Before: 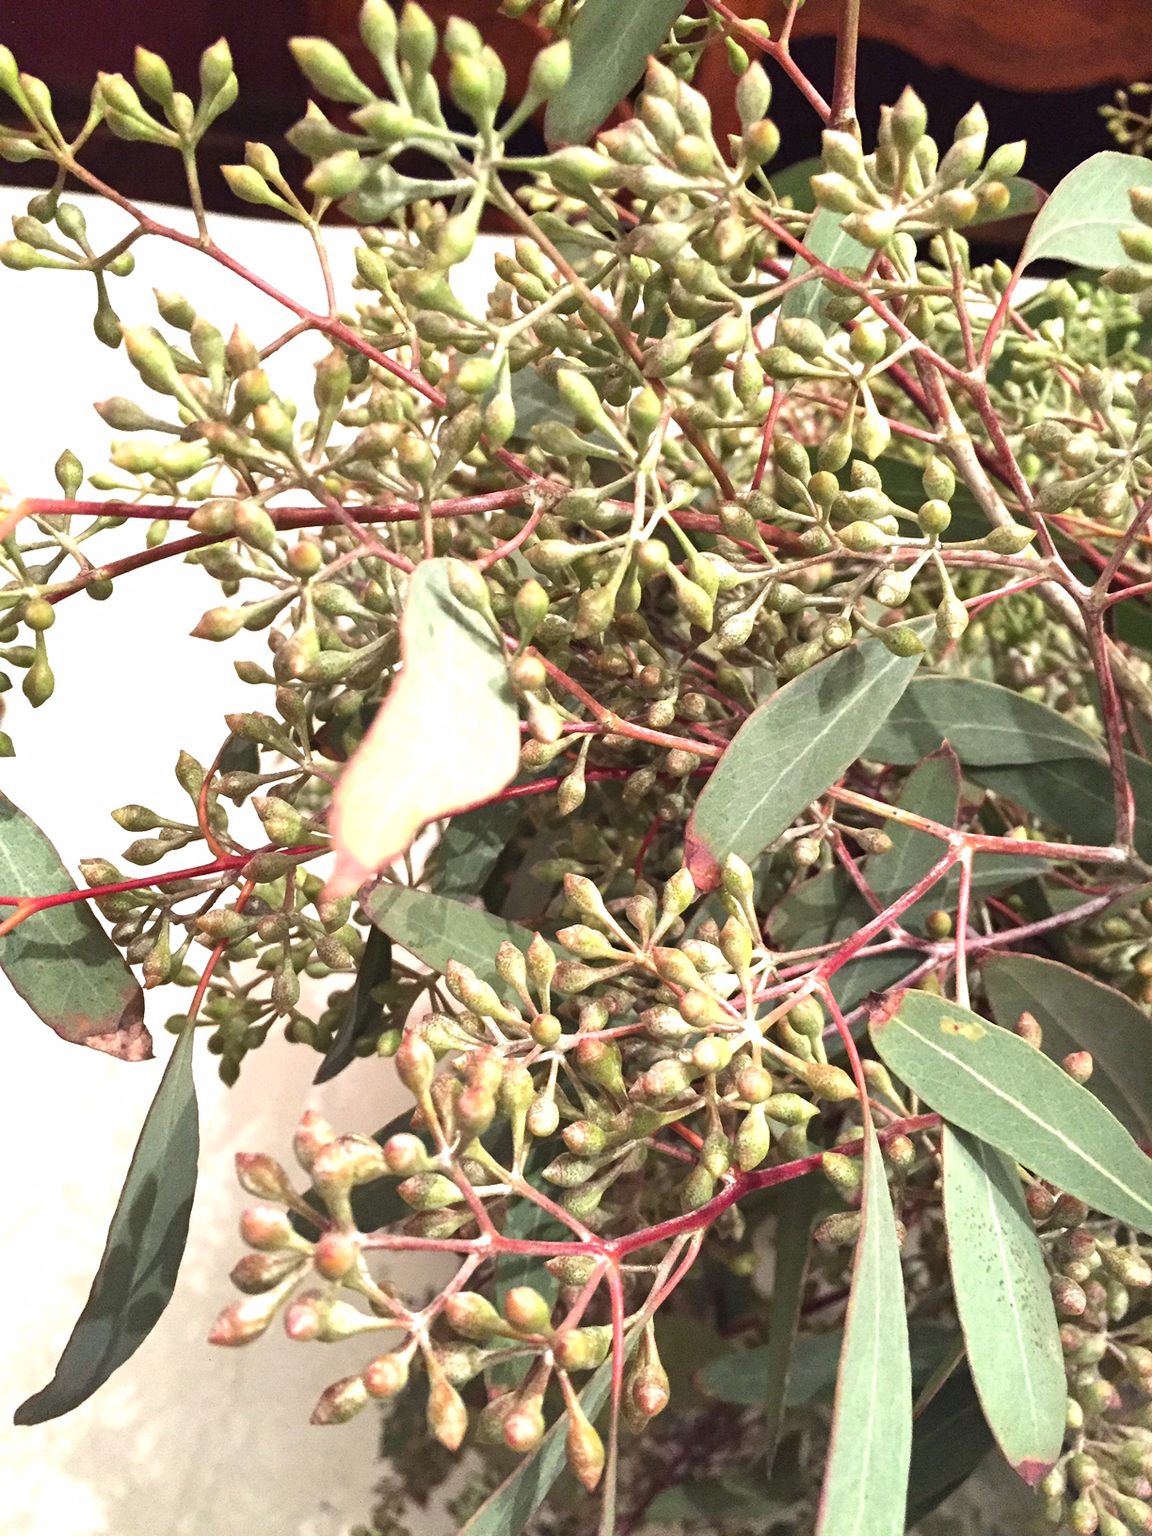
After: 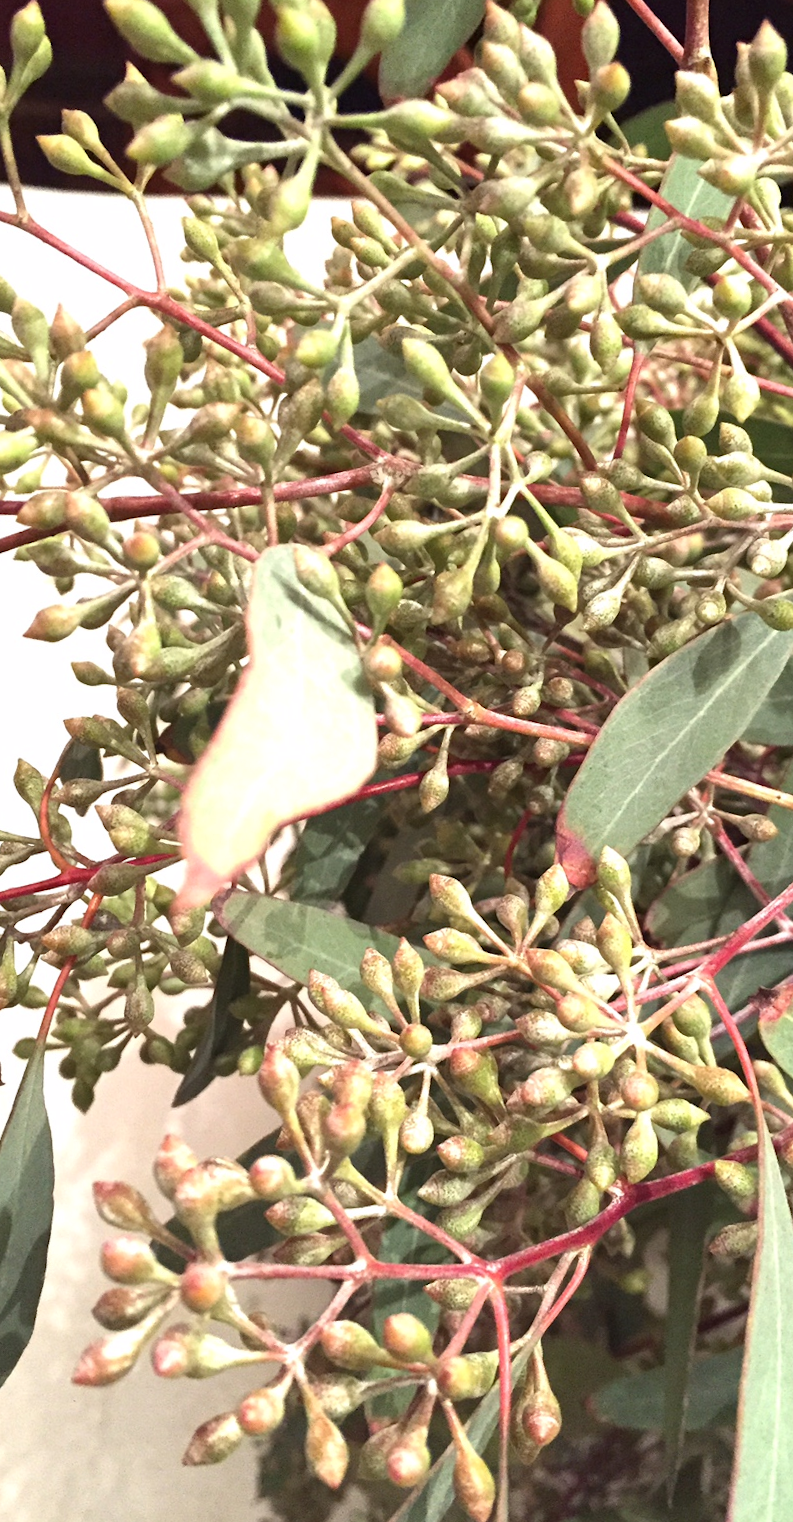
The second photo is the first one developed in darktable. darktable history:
rotate and perspective: rotation -2.12°, lens shift (vertical) 0.009, lens shift (horizontal) -0.008, automatic cropping original format, crop left 0.036, crop right 0.964, crop top 0.05, crop bottom 0.959
crop and rotate: left 13.342%, right 19.991%
